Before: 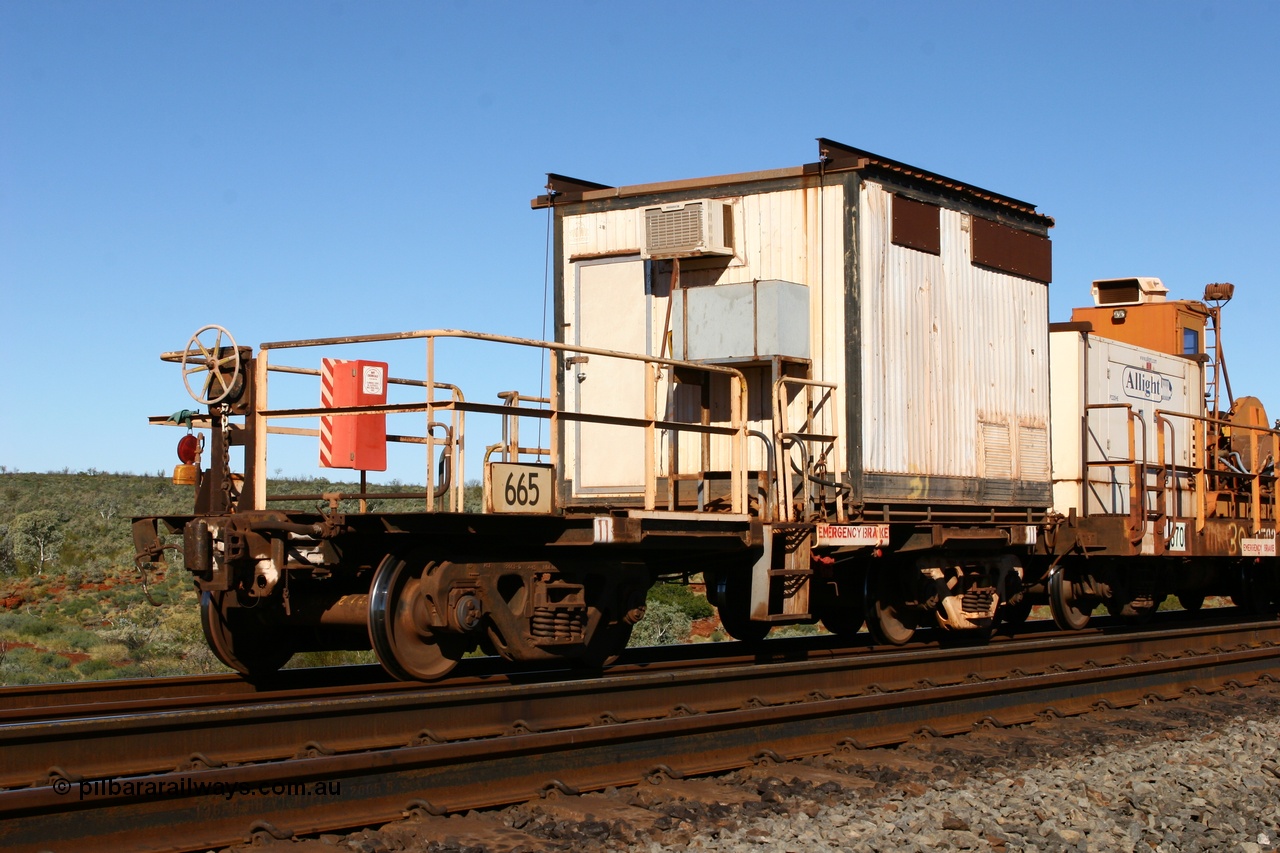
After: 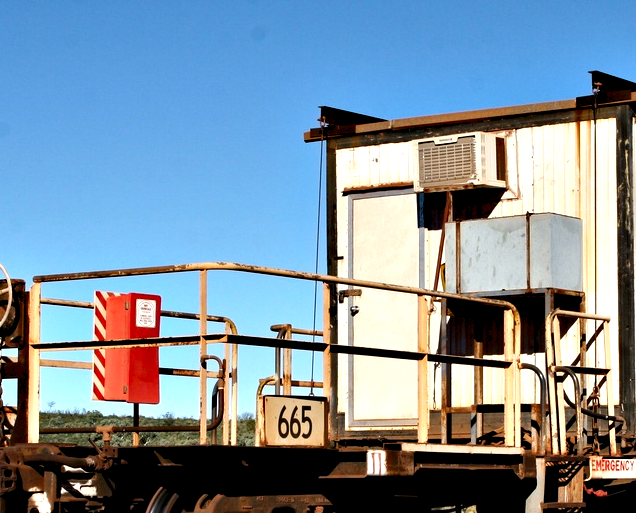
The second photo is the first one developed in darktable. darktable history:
crop: left 17.794%, top 7.902%, right 32.473%, bottom 31.881%
contrast equalizer: octaves 7, y [[0.6 ×6], [0.55 ×6], [0 ×6], [0 ×6], [0 ×6]]
levels: mode automatic, levels [0, 0.397, 0.955]
haze removal: strength 0.281, distance 0.248, compatibility mode true, adaptive false
